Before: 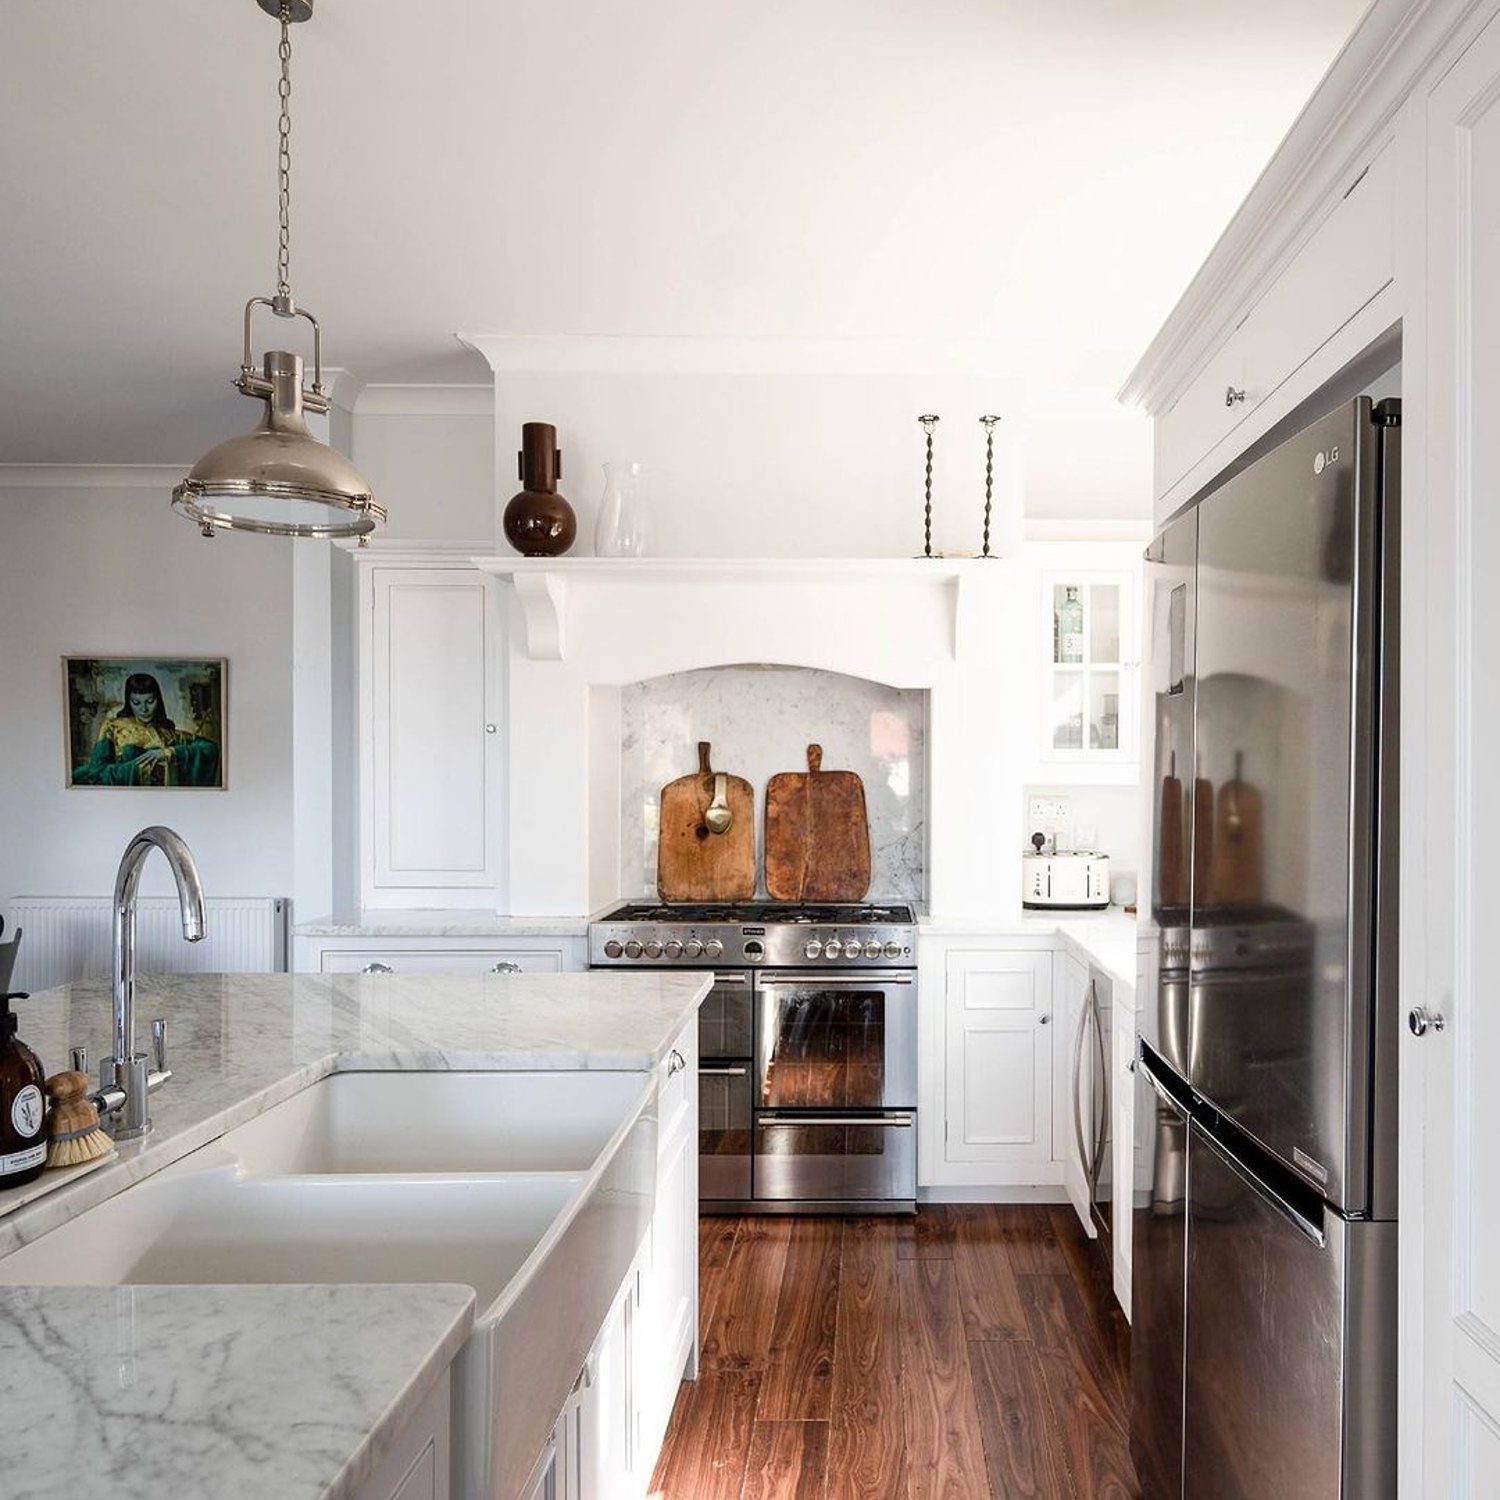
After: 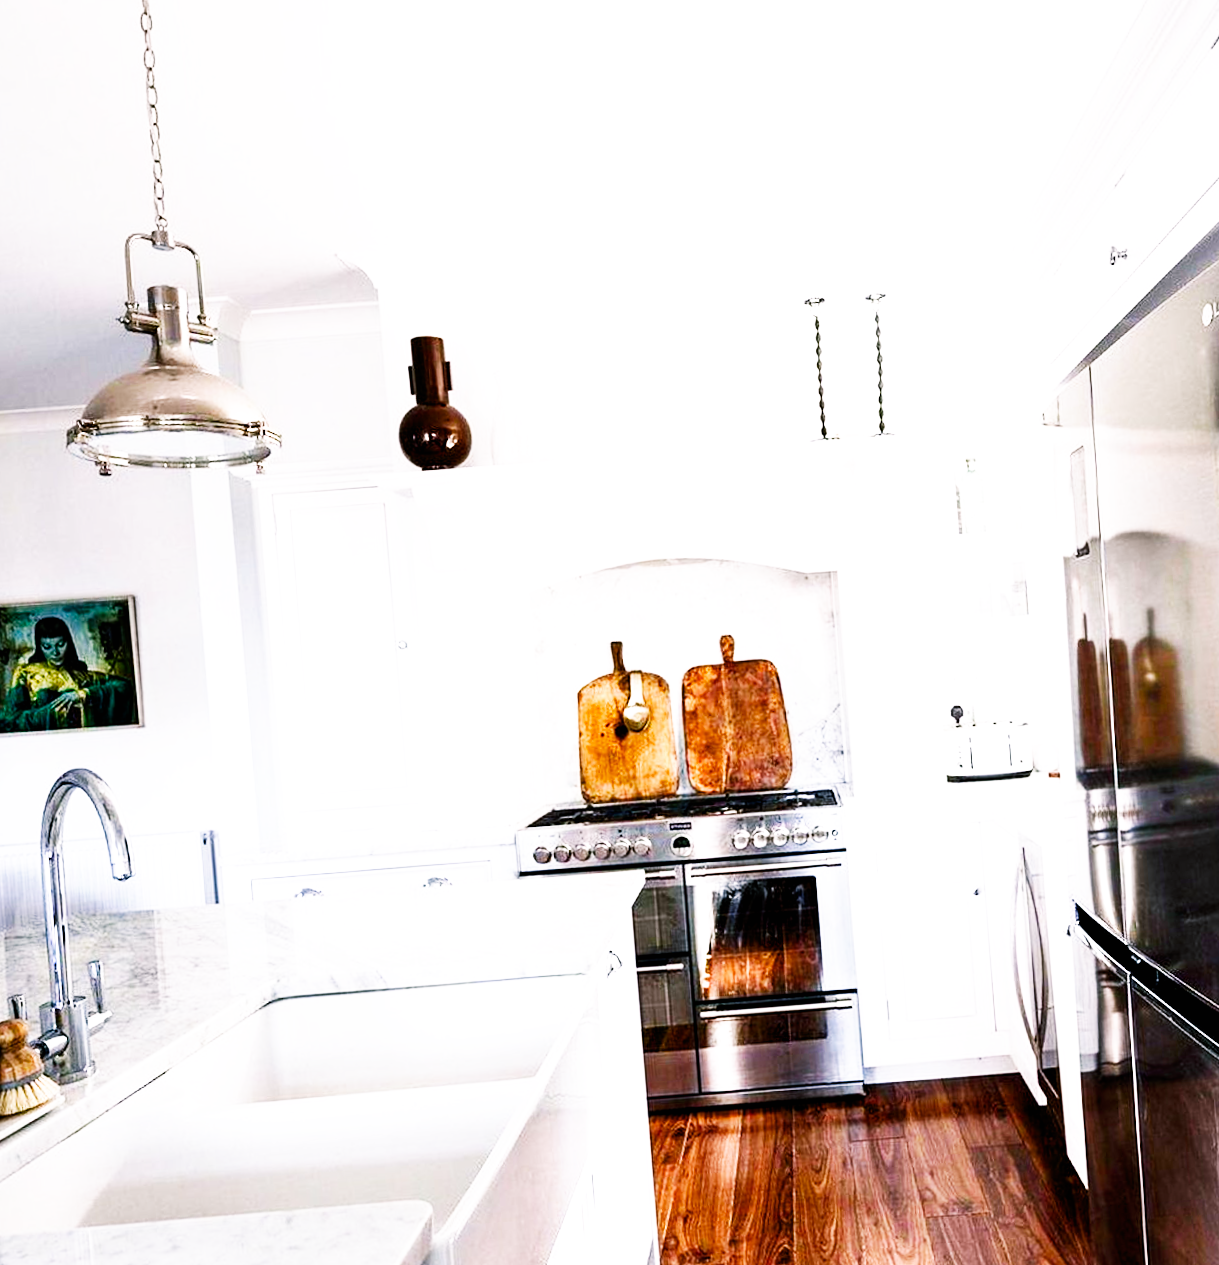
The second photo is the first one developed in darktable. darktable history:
rotate and perspective: rotation -3.52°, crop left 0.036, crop right 0.964, crop top 0.081, crop bottom 0.919
crop and rotate: angle 1°, left 4.281%, top 0.642%, right 11.383%, bottom 2.486%
white balance: red 1.004, blue 1.096
base curve: curves: ch0 [(0, 0) (0.007, 0.004) (0.027, 0.03) (0.046, 0.07) (0.207, 0.54) (0.442, 0.872) (0.673, 0.972) (1, 1)], preserve colors none
color balance rgb: shadows lift › chroma 2.79%, shadows lift › hue 190.66°, power › hue 171.85°, highlights gain › chroma 2.16%, highlights gain › hue 75.26°, global offset › luminance -0.51%, perceptual saturation grading › highlights -33.8%, perceptual saturation grading › mid-tones 14.98%, perceptual saturation grading › shadows 48.43%, perceptual brilliance grading › highlights 15.68%, perceptual brilliance grading › mid-tones 6.62%, perceptual brilliance grading › shadows -14.98%, global vibrance 11.32%, contrast 5.05%
